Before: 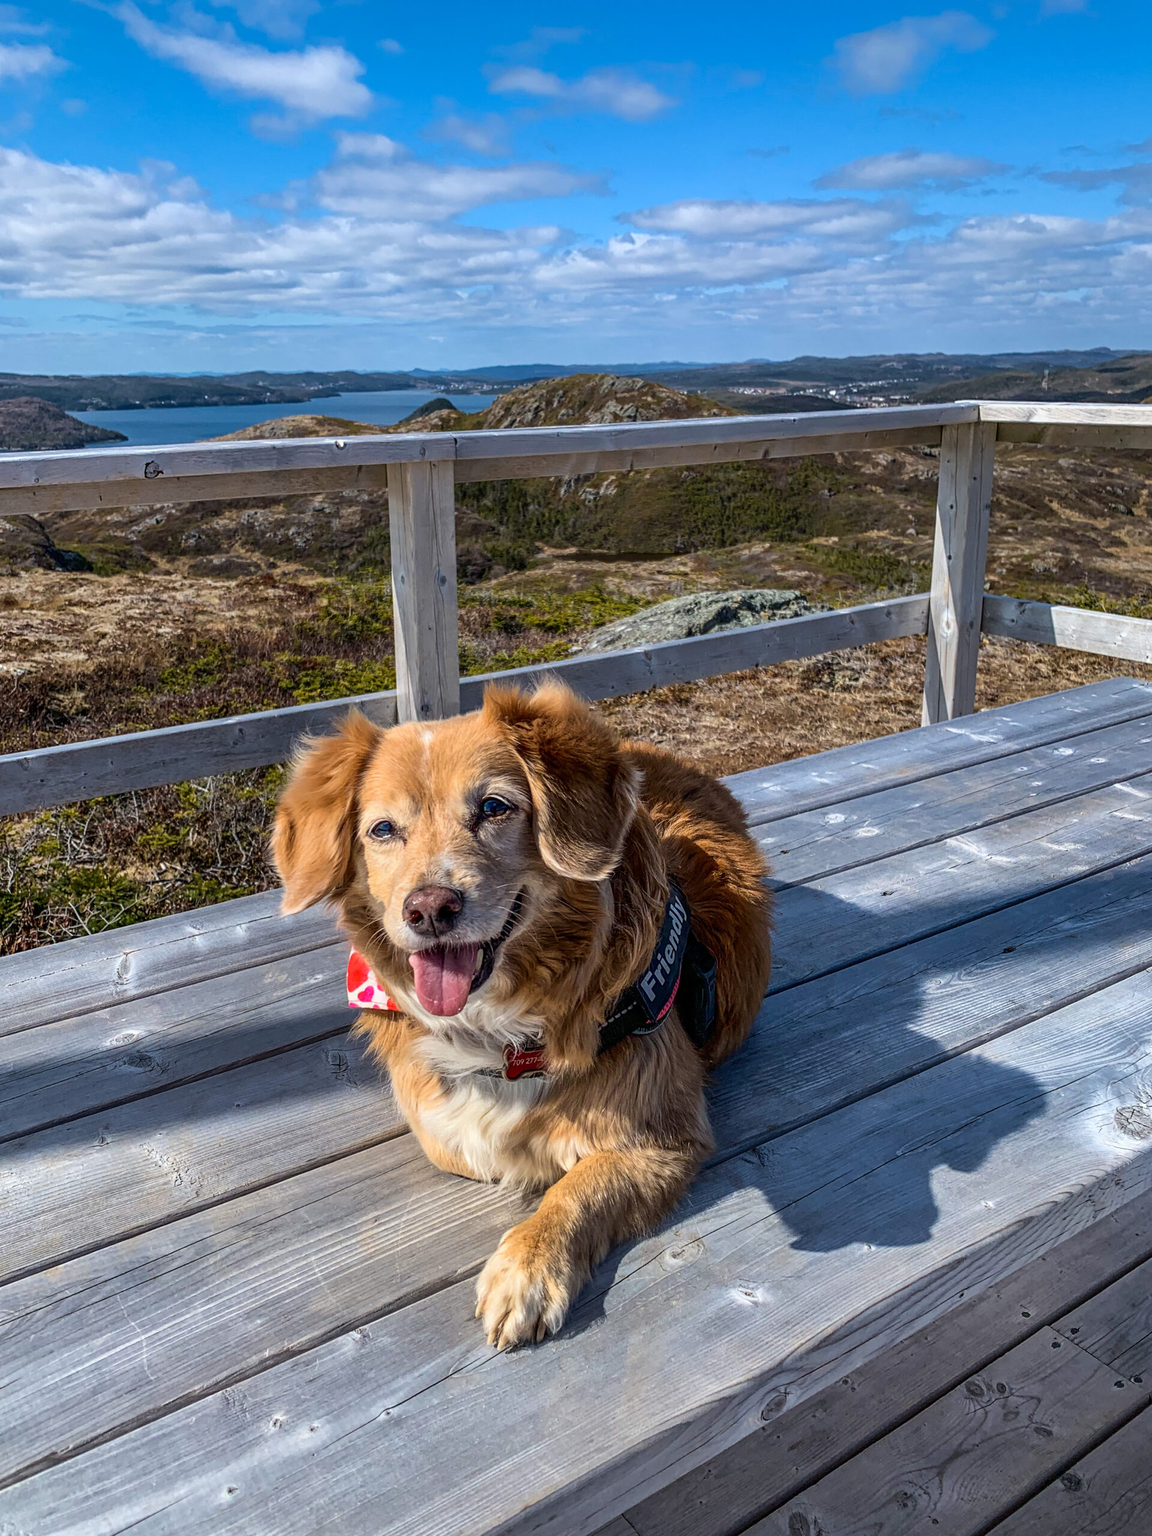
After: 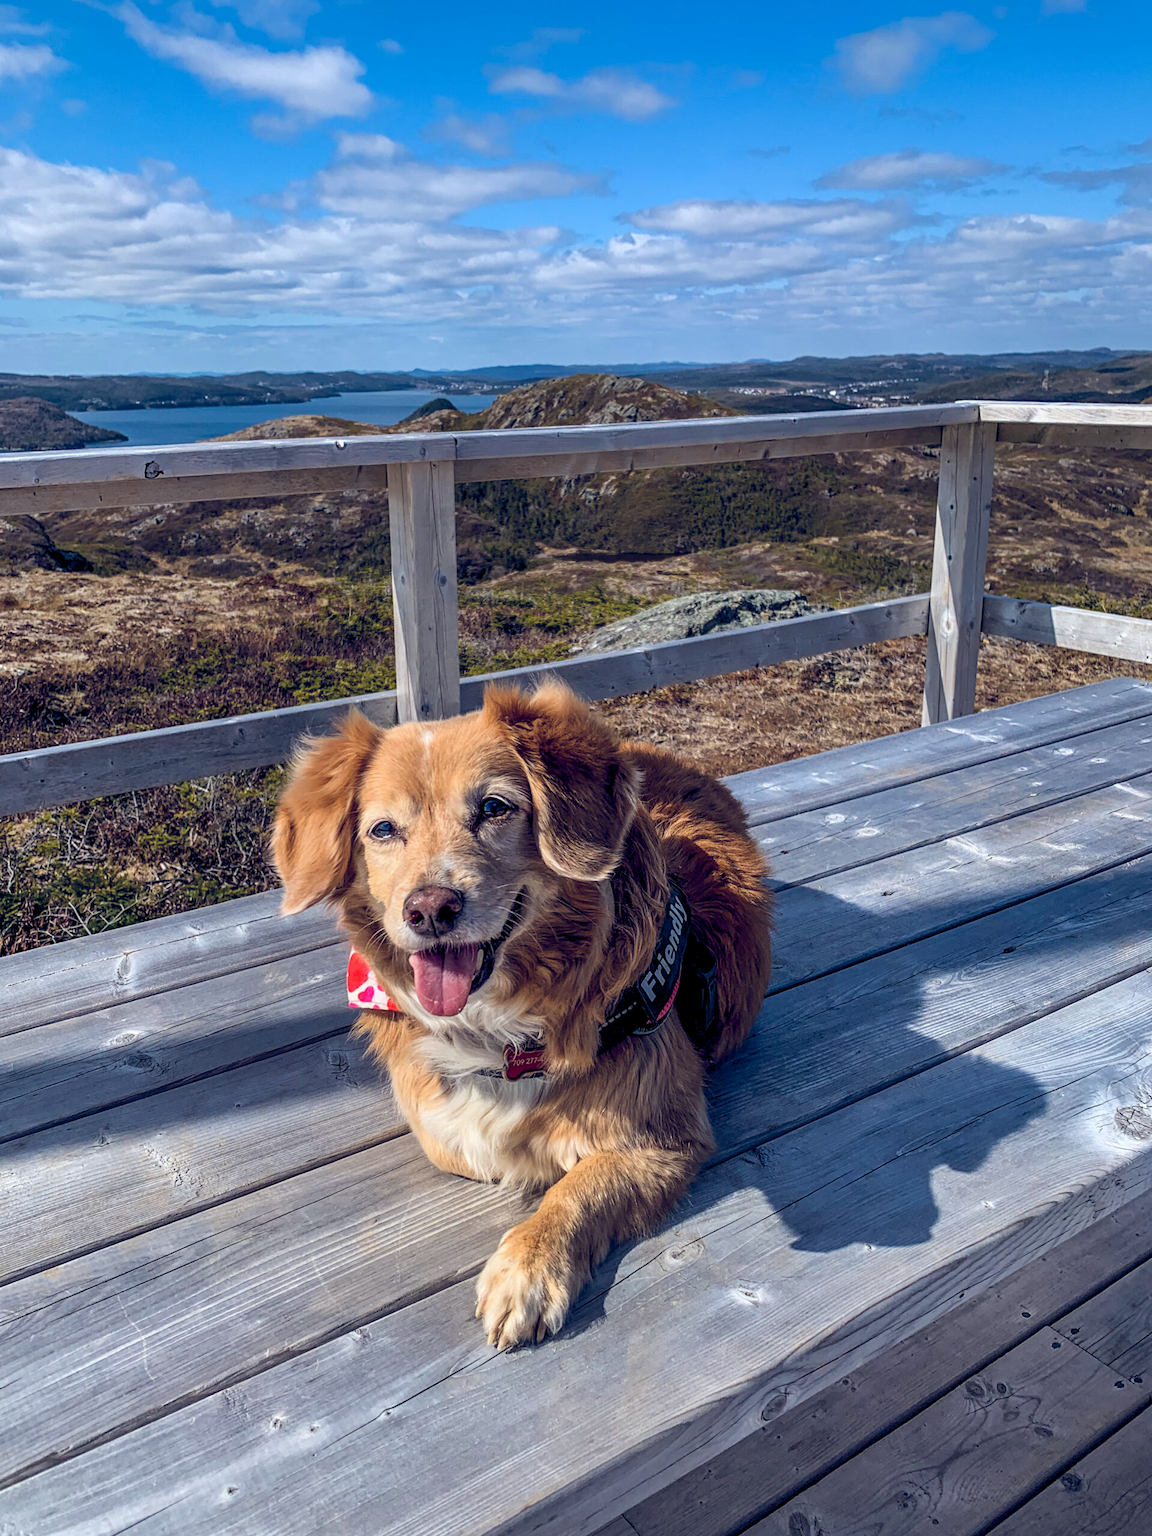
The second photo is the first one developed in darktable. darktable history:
color balance rgb: power › chroma 0.263%, power › hue 61.92°, global offset › luminance -0.27%, global offset › chroma 0.307%, global offset › hue 262.24°, perceptual saturation grading › global saturation -1.769%, perceptual saturation grading › highlights -7.728%, perceptual saturation grading › mid-tones 8.367%, perceptual saturation grading › shadows 3.581%
